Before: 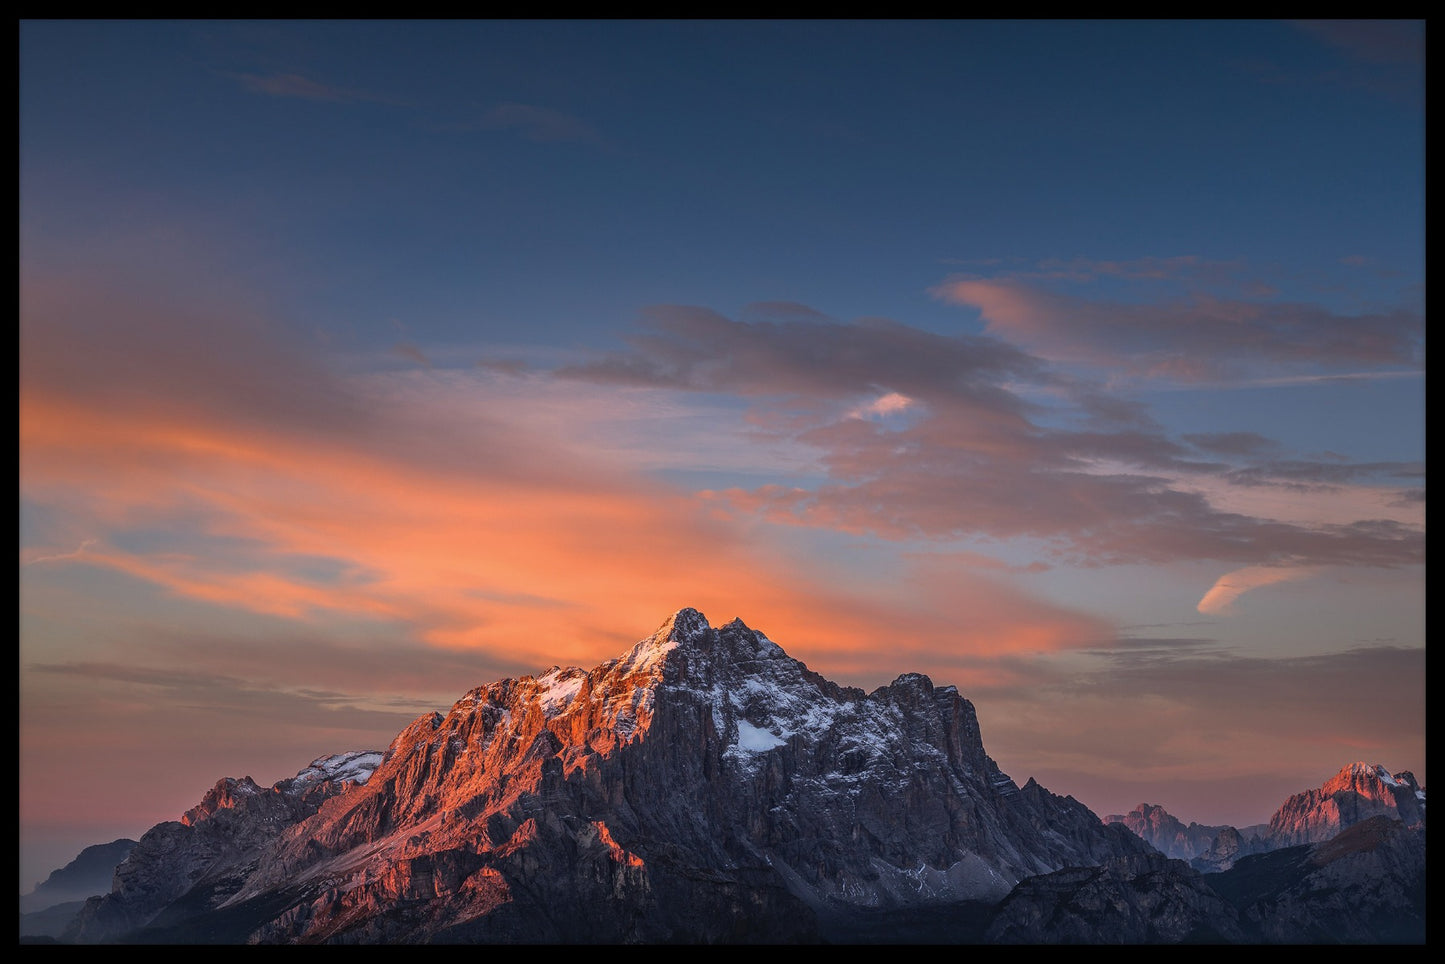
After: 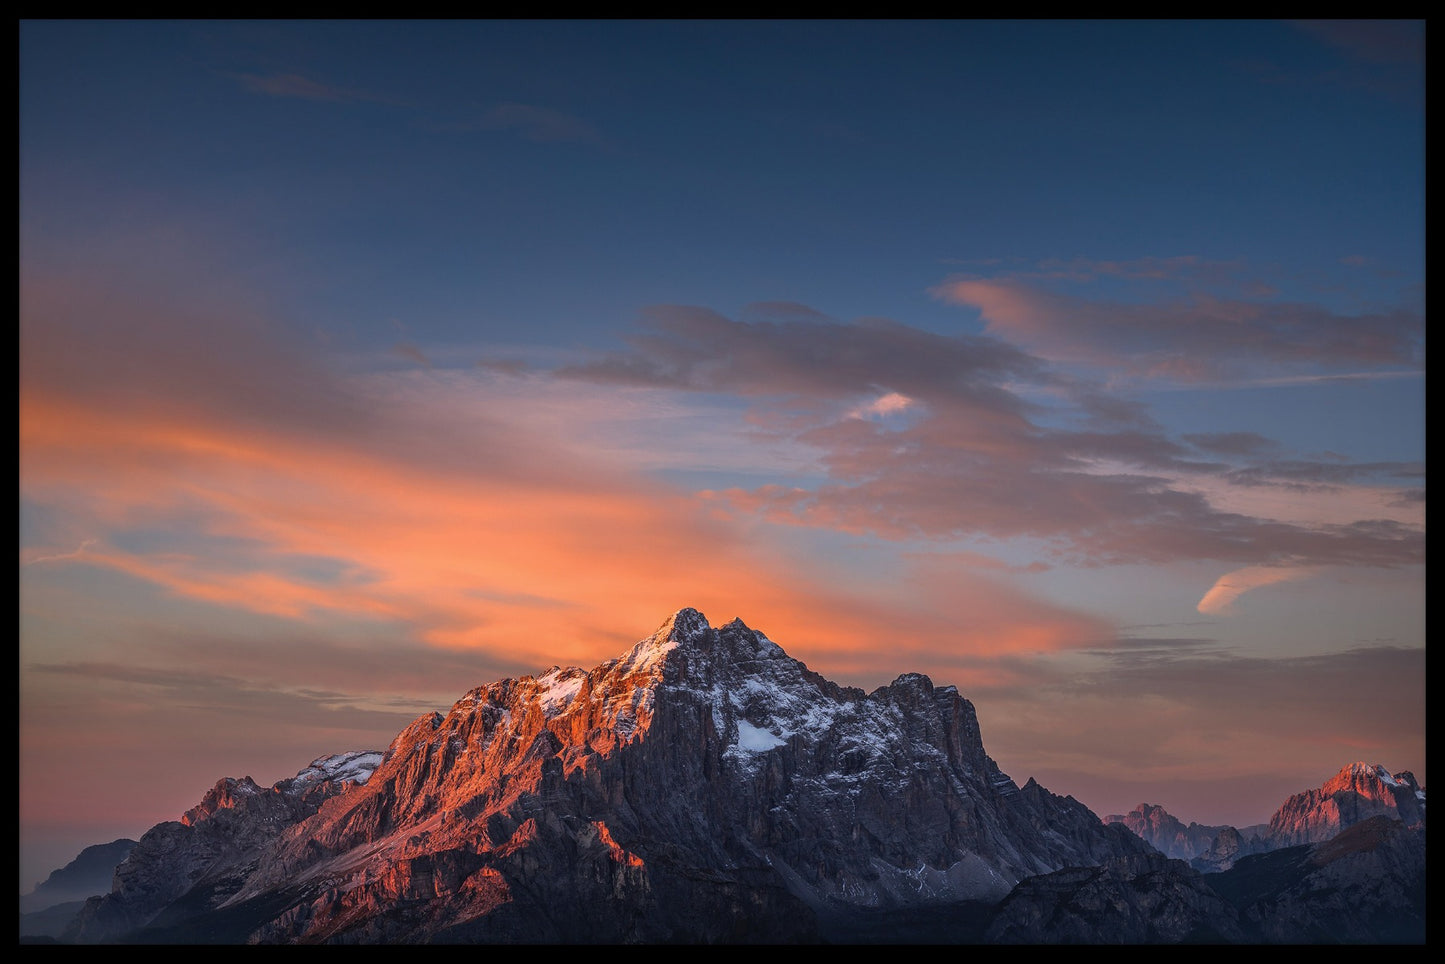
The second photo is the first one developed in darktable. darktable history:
shadows and highlights: shadows -23.08, highlights 46.15, soften with gaussian
tone equalizer: on, module defaults
